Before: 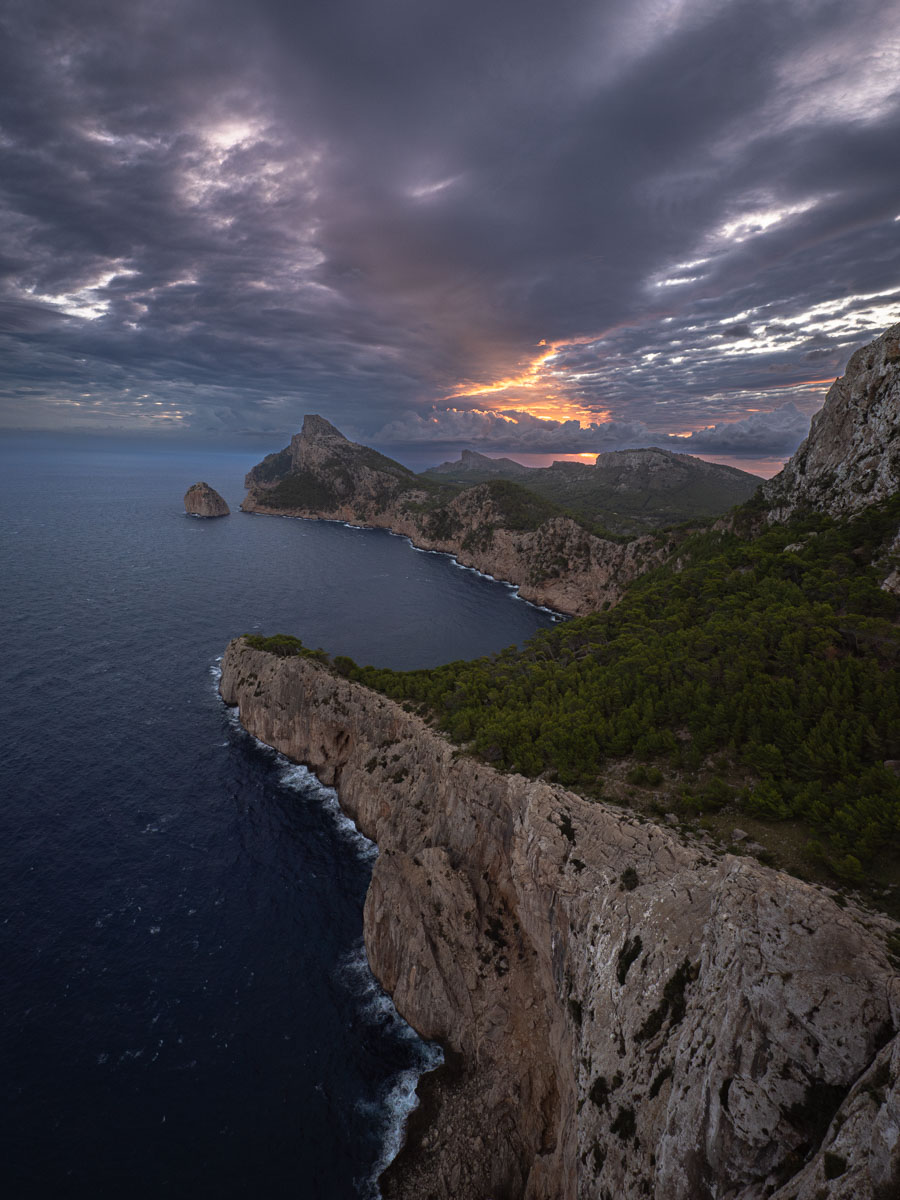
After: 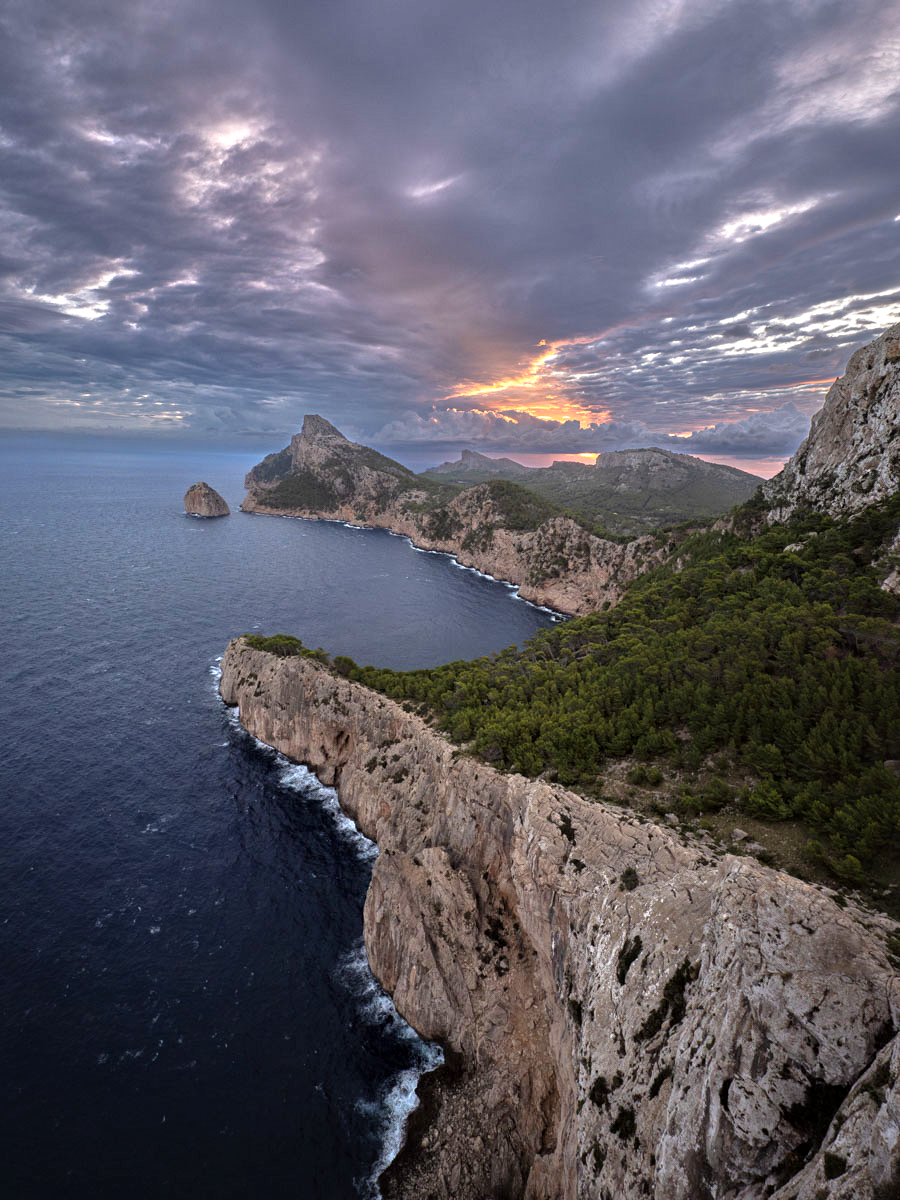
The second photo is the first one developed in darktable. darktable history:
local contrast: mode bilateral grid, contrast 25, coarseness 50, detail 123%, midtone range 0.2
tone equalizer: -7 EV 0.15 EV, -6 EV 0.6 EV, -5 EV 1.15 EV, -4 EV 1.33 EV, -3 EV 1.15 EV, -2 EV 0.6 EV, -1 EV 0.15 EV, mask exposure compensation -0.5 EV
